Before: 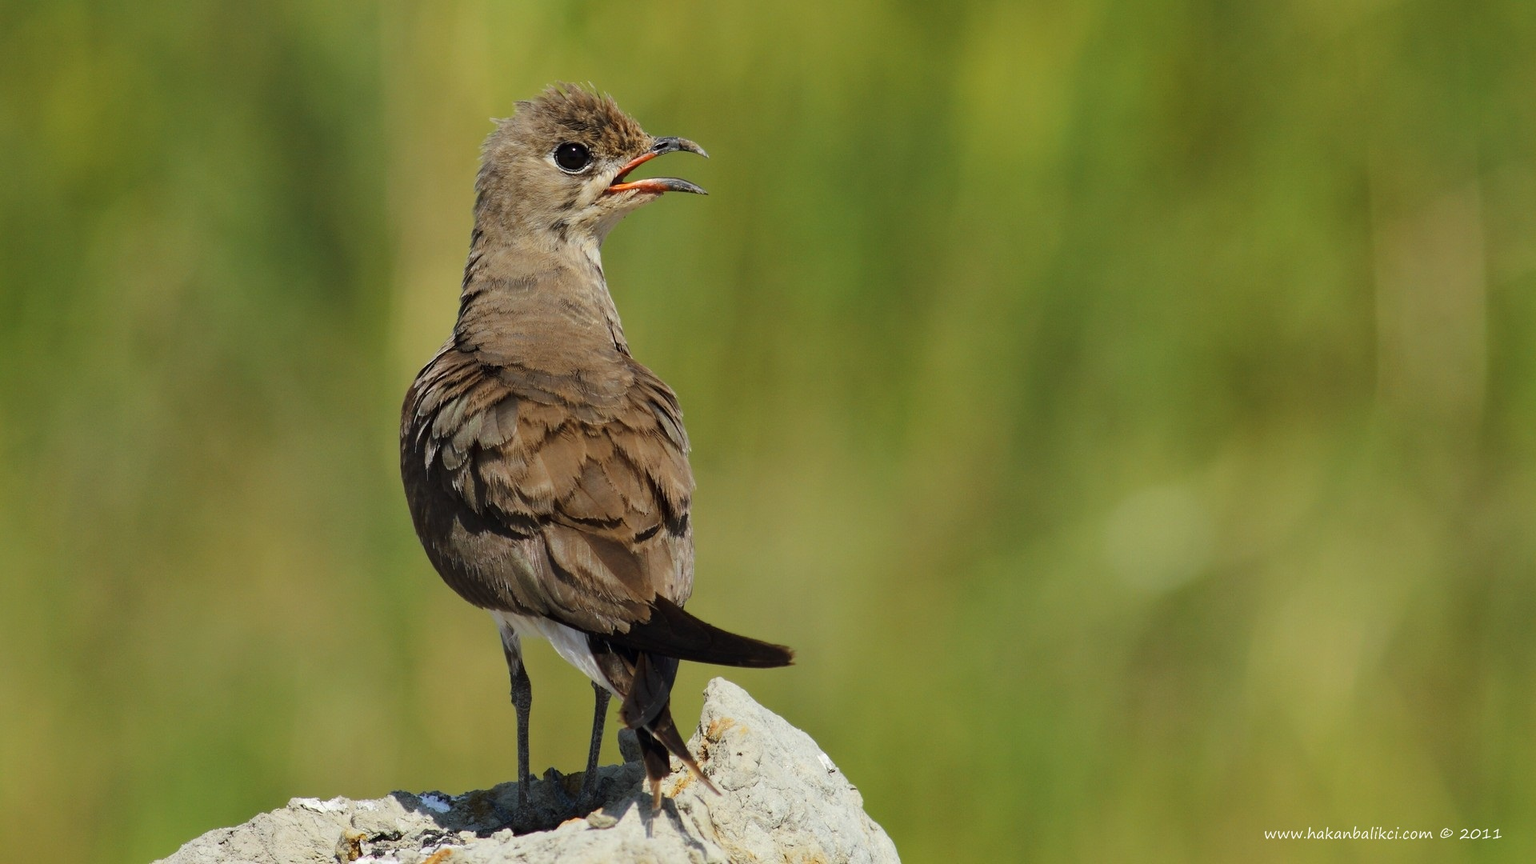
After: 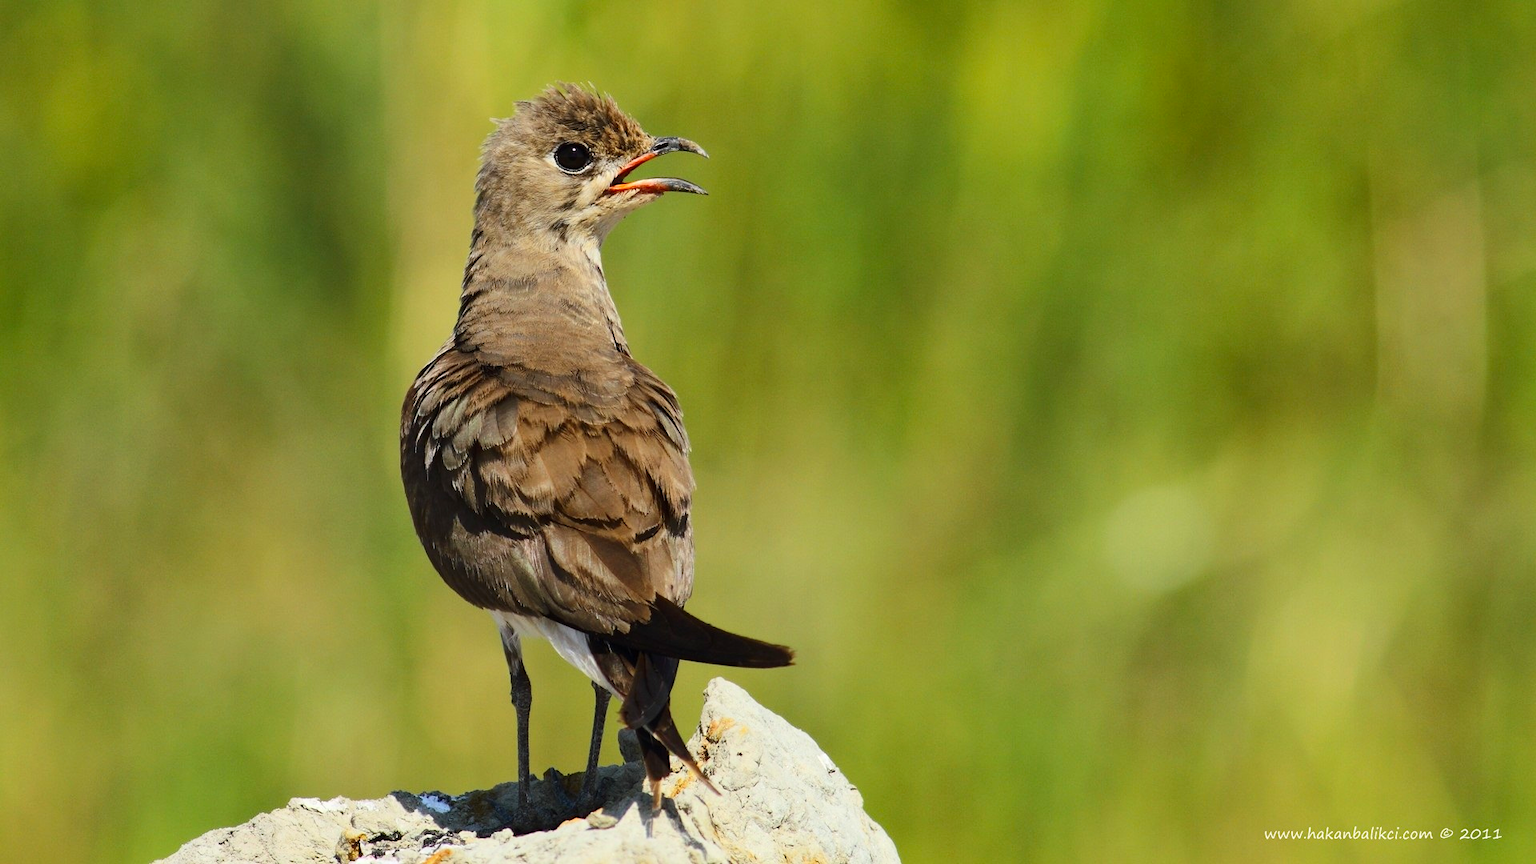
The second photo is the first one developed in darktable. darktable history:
contrast brightness saturation: contrast 0.23, brightness 0.102, saturation 0.287
